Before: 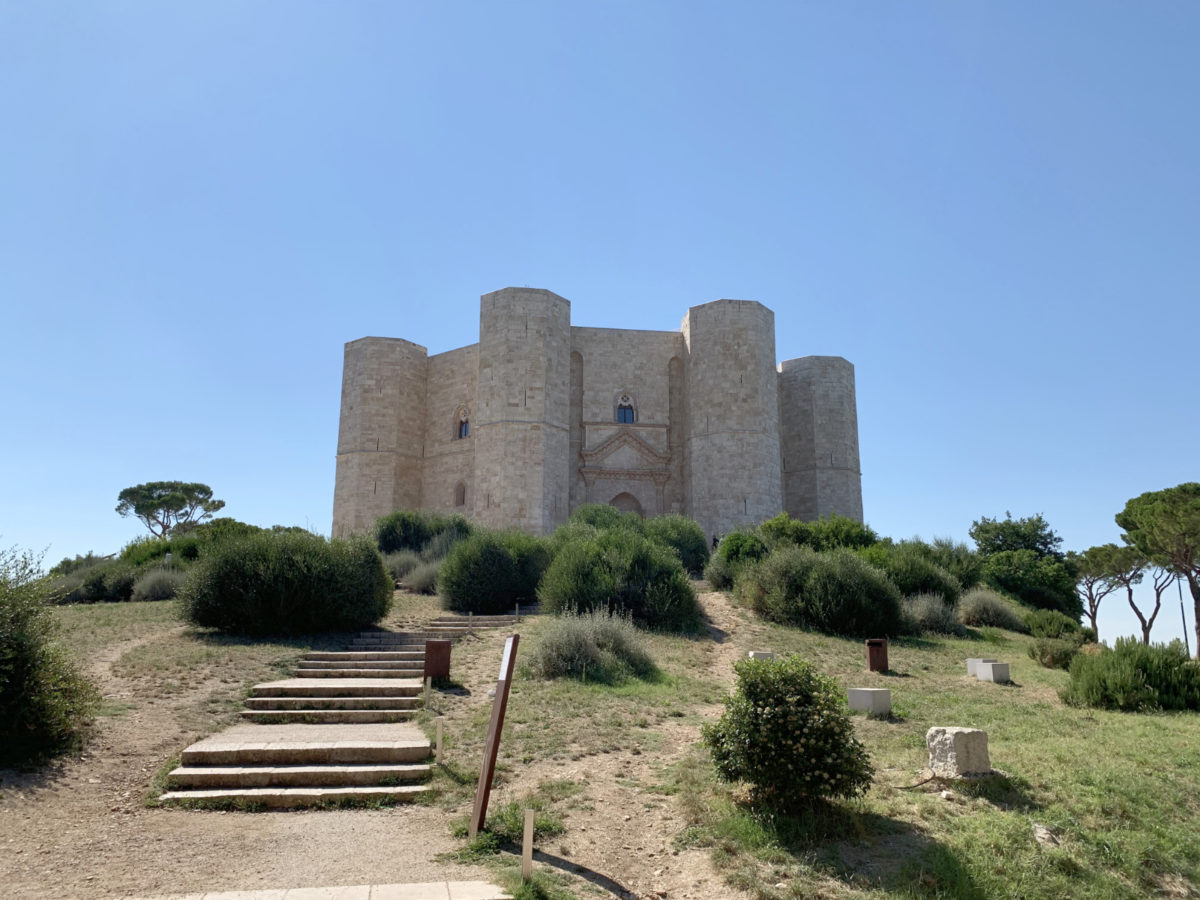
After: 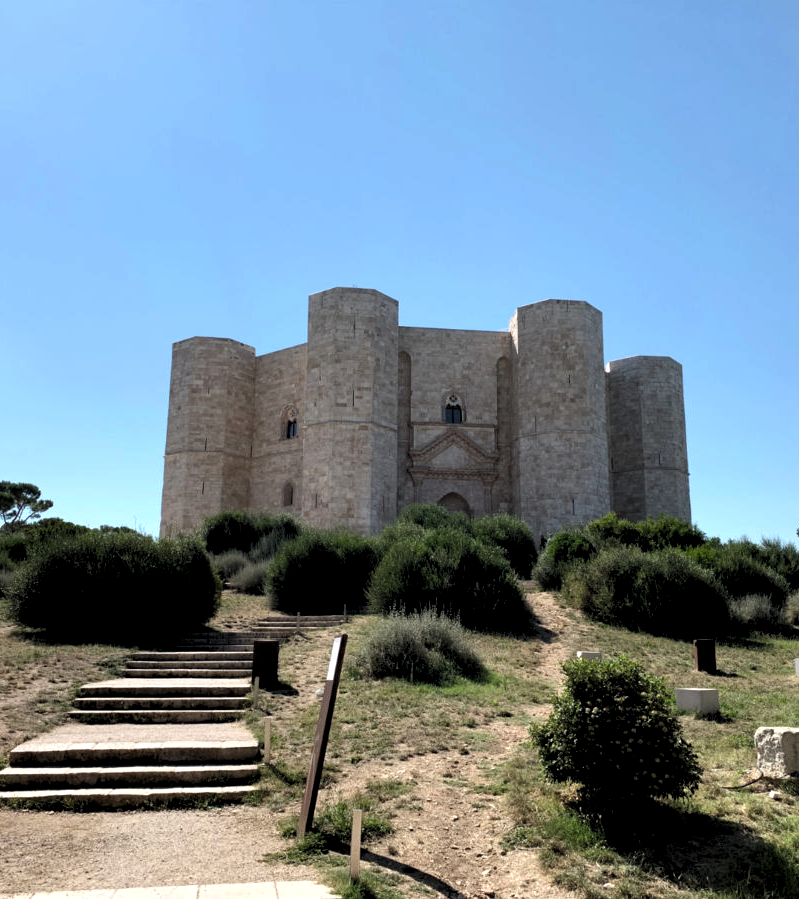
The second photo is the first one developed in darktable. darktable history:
crop and rotate: left 14.385%, right 18.948%
levels: levels [0.182, 0.542, 0.902]
